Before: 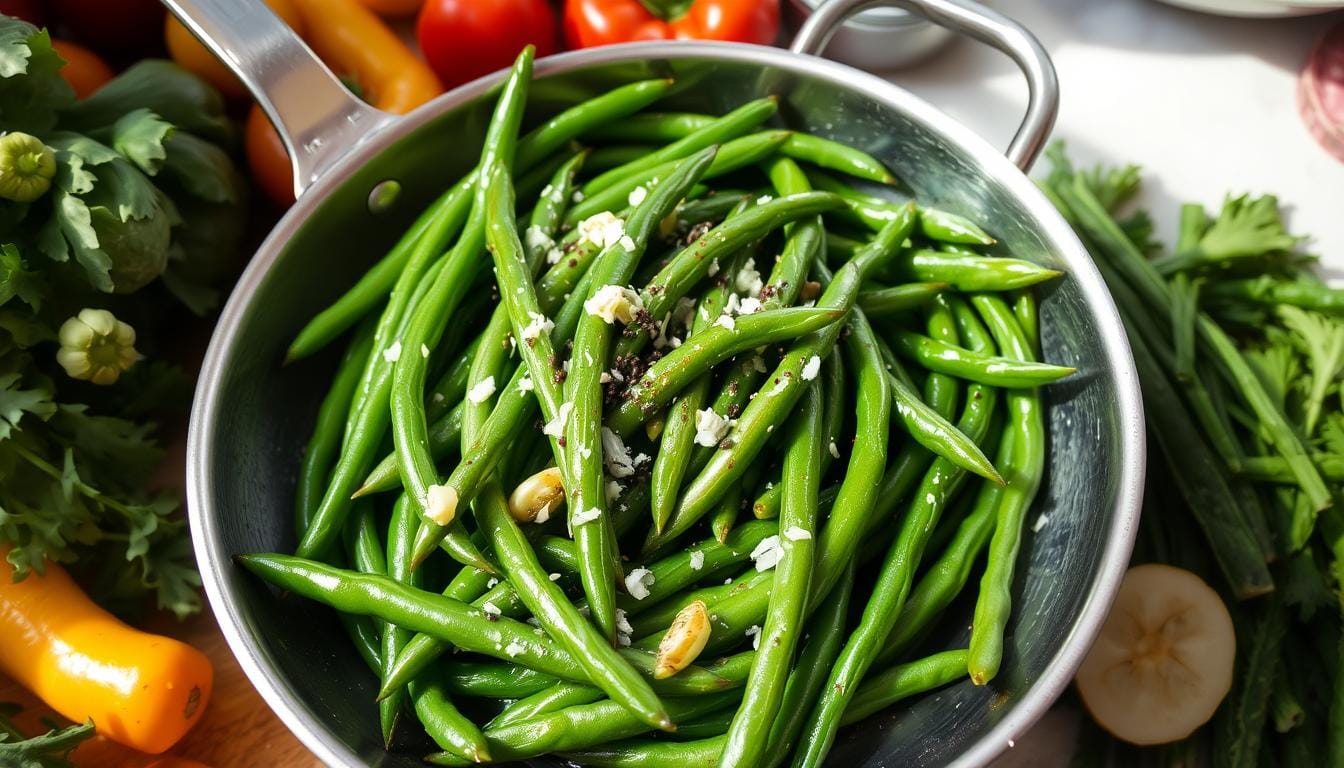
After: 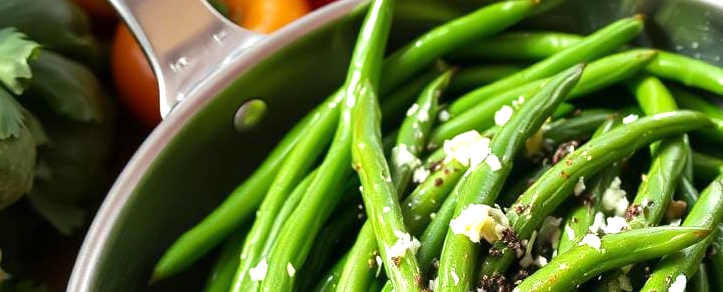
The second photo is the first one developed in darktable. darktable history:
exposure: exposure 0.491 EV, compensate exposure bias true, compensate highlight preservation false
crop: left 10.026%, top 10.669%, right 36.14%, bottom 51.274%
